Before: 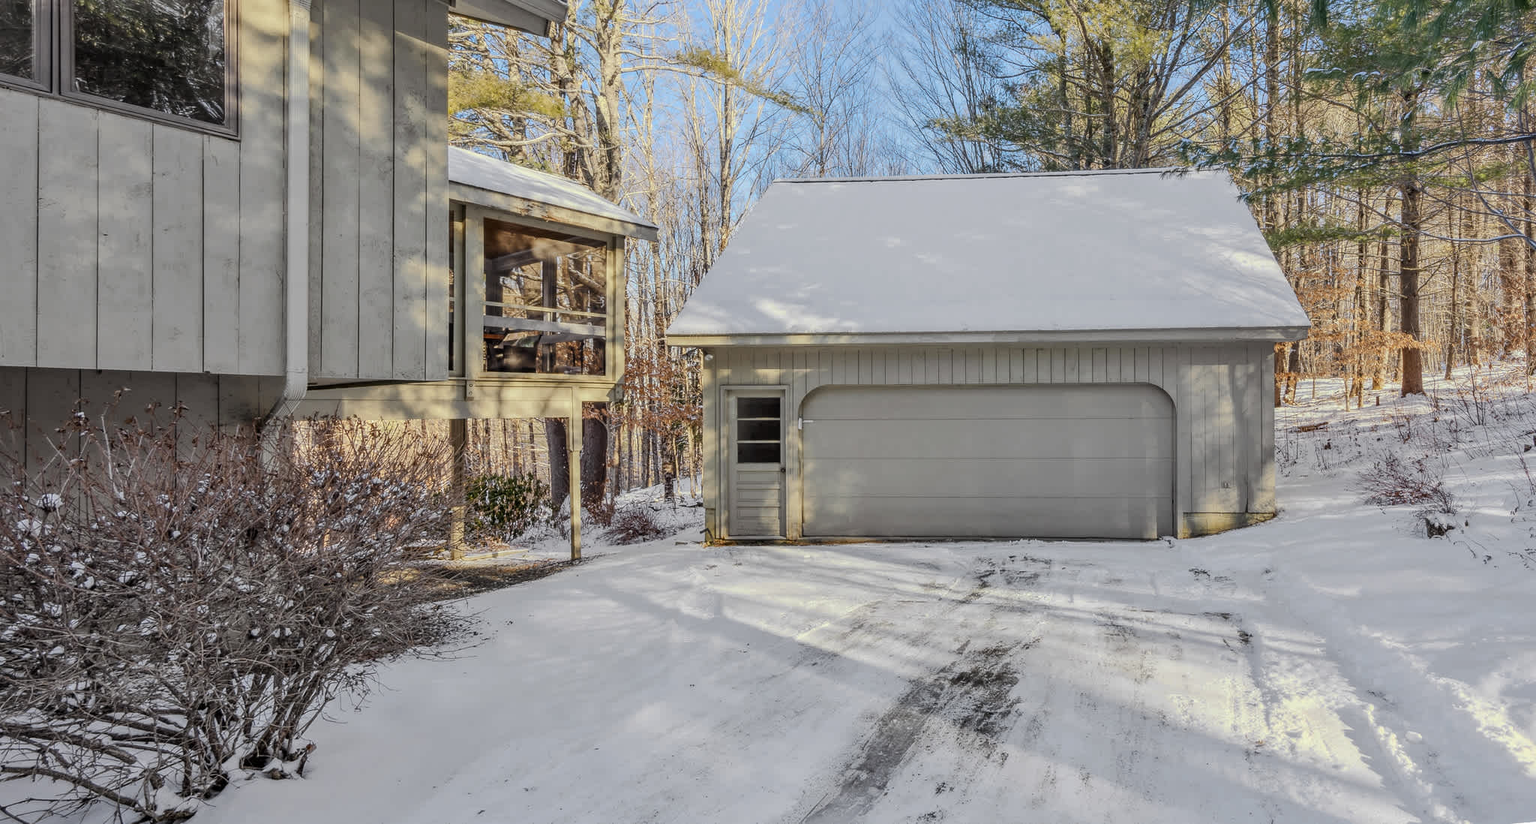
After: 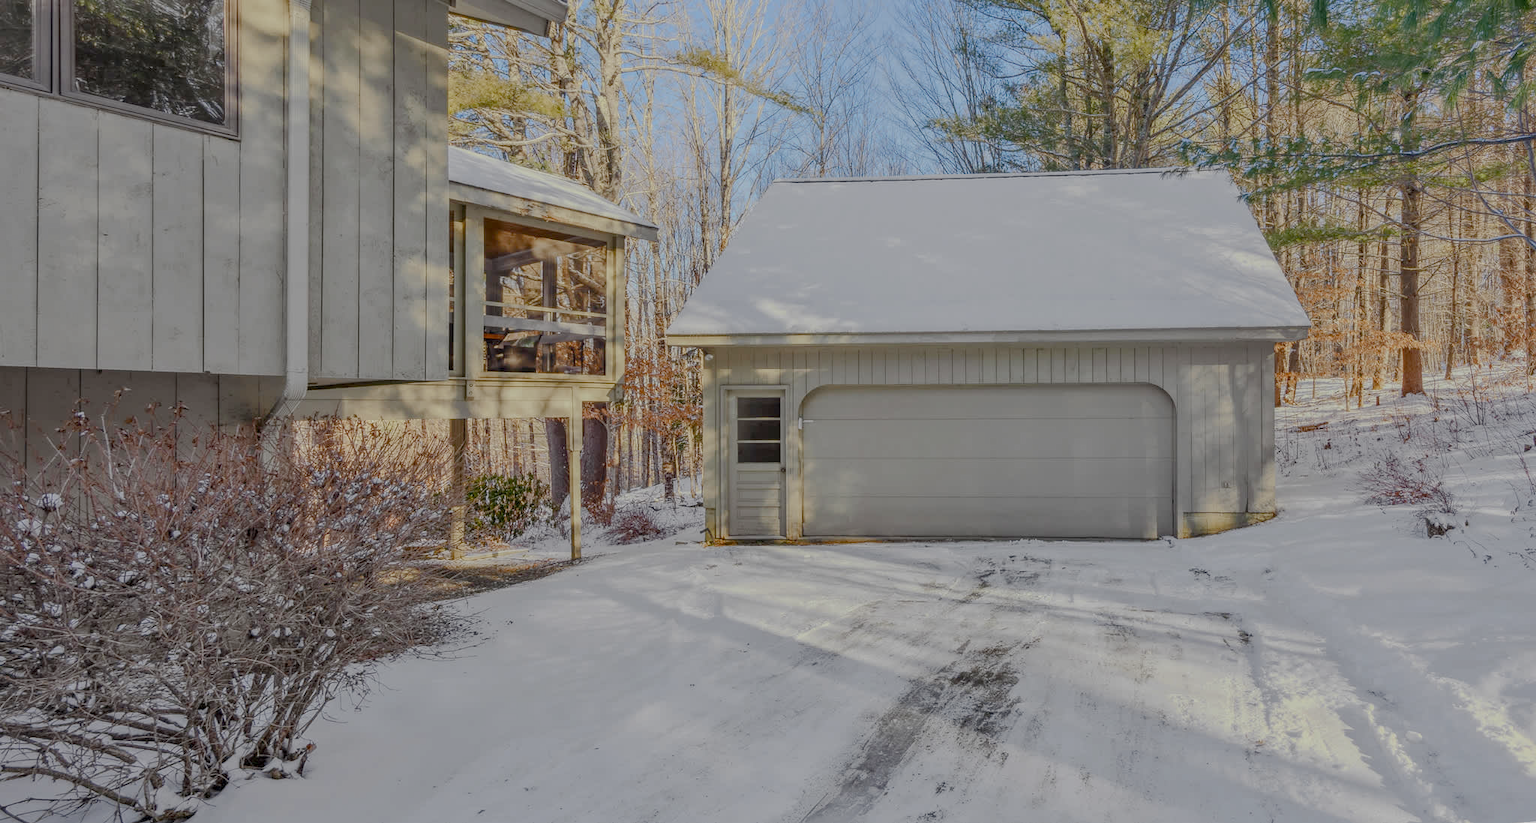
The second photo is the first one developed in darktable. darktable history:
color balance rgb: power › luminance -3.899%, power › hue 143.37°, perceptual saturation grading › global saturation 20%, perceptual saturation grading › highlights -50.092%, perceptual saturation grading › shadows 30.615%, contrast -29.948%
